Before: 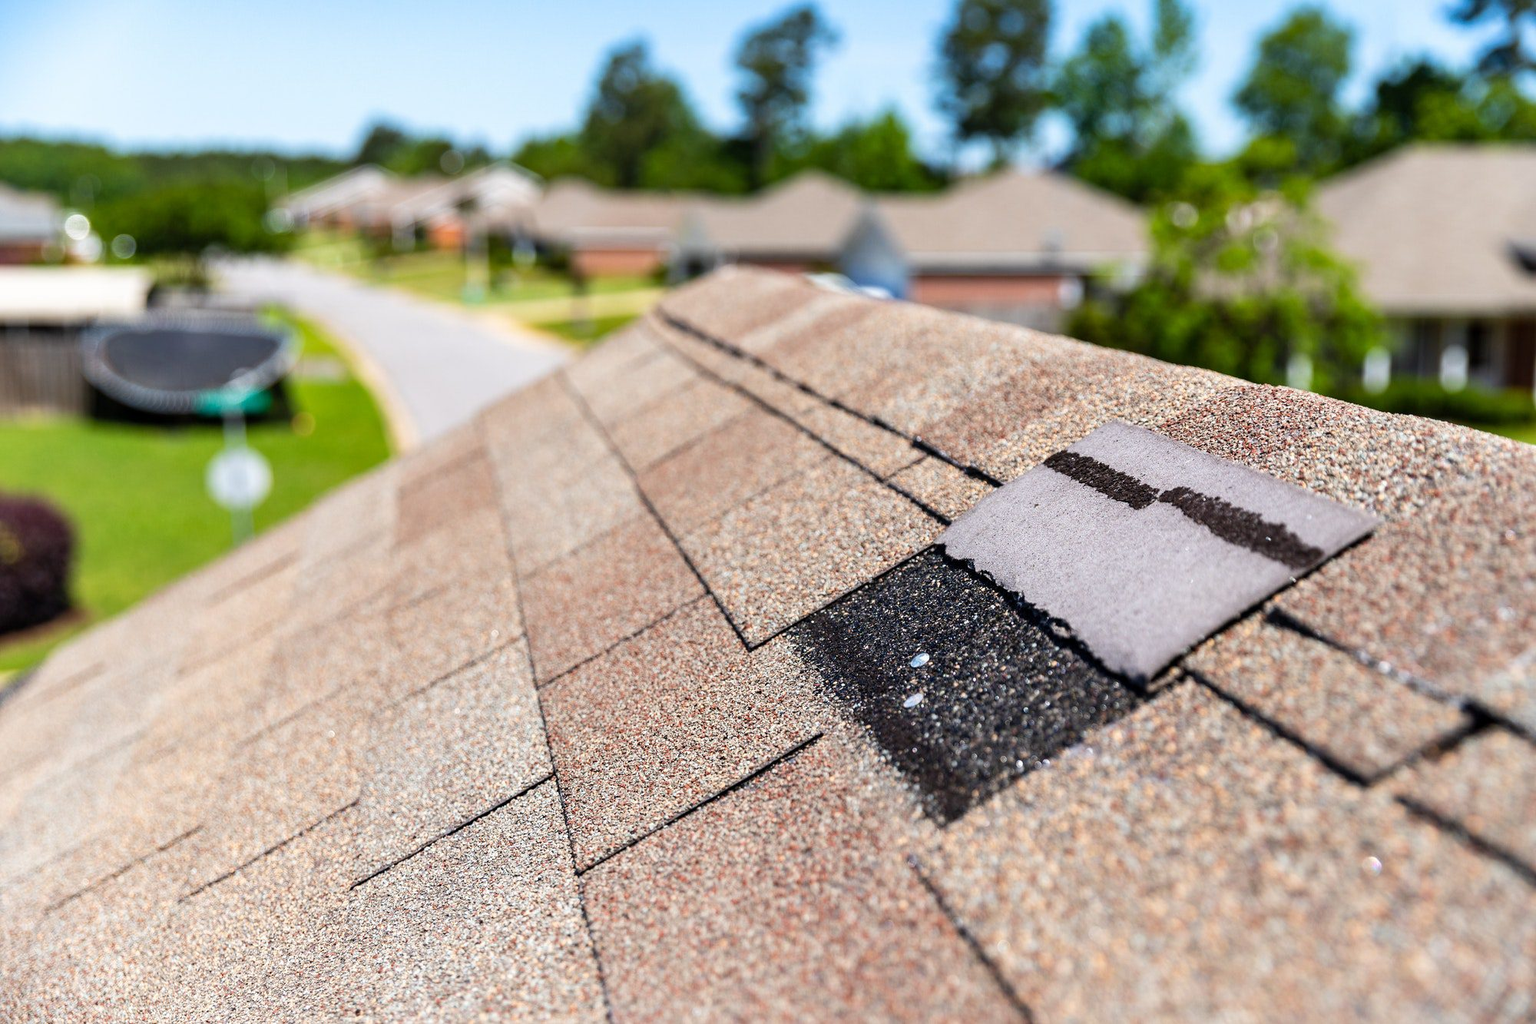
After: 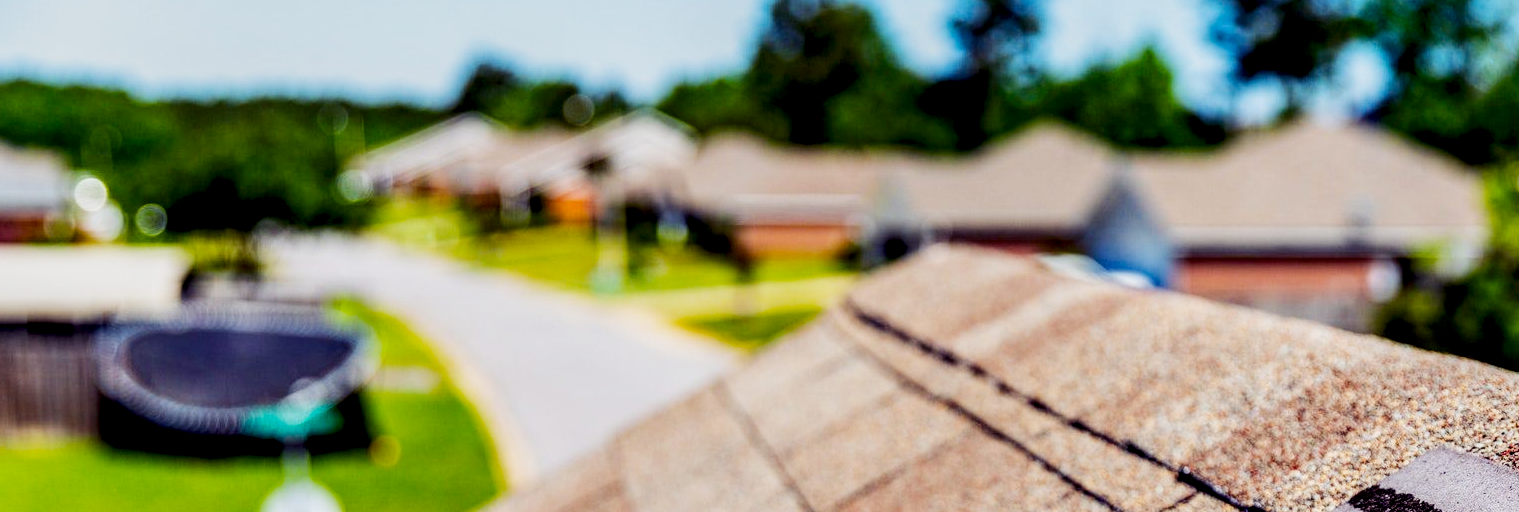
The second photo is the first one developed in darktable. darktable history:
crop: left 0.53%, top 7.63%, right 23.474%, bottom 53.913%
color balance rgb: shadows lift › luminance -21.273%, shadows lift › chroma 8.801%, shadows lift › hue 284.55°, linear chroma grading › global chroma 3.452%, perceptual saturation grading › global saturation 25.521%
tone equalizer: -8 EV -0.001 EV, -7 EV 0.005 EV, -6 EV -0.016 EV, -5 EV 0.011 EV, -4 EV -0.019 EV, -3 EV 0.042 EV, -2 EV -0.089 EV, -1 EV -0.291 EV, +0 EV -0.569 EV, edges refinement/feathering 500, mask exposure compensation -1.57 EV, preserve details no
filmic rgb: black relative exposure -16 EV, white relative exposure 6.26 EV, hardness 5.02, contrast 1.354, preserve chrominance no, color science v5 (2021)
local contrast: detail 150%
exposure: compensate highlight preservation false
